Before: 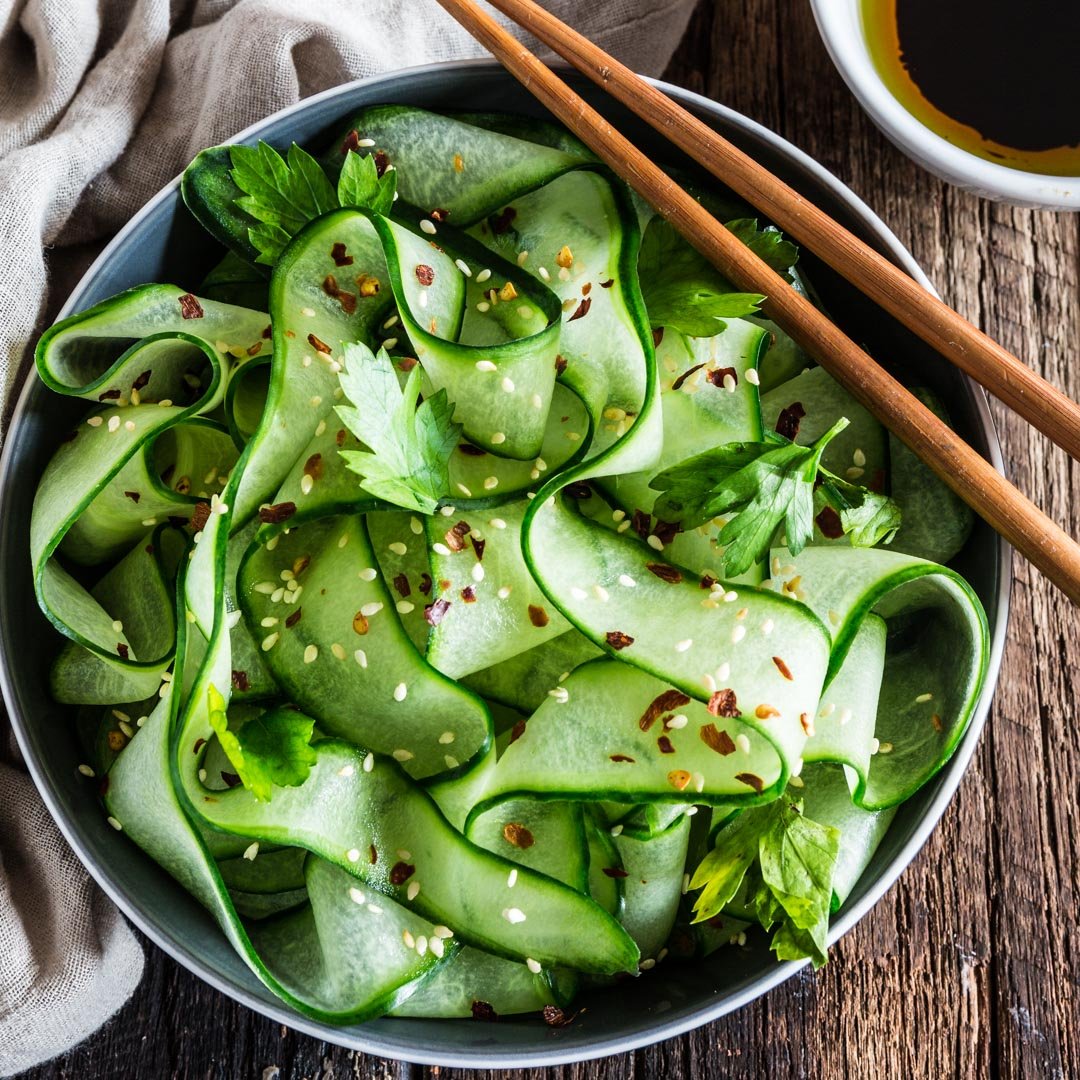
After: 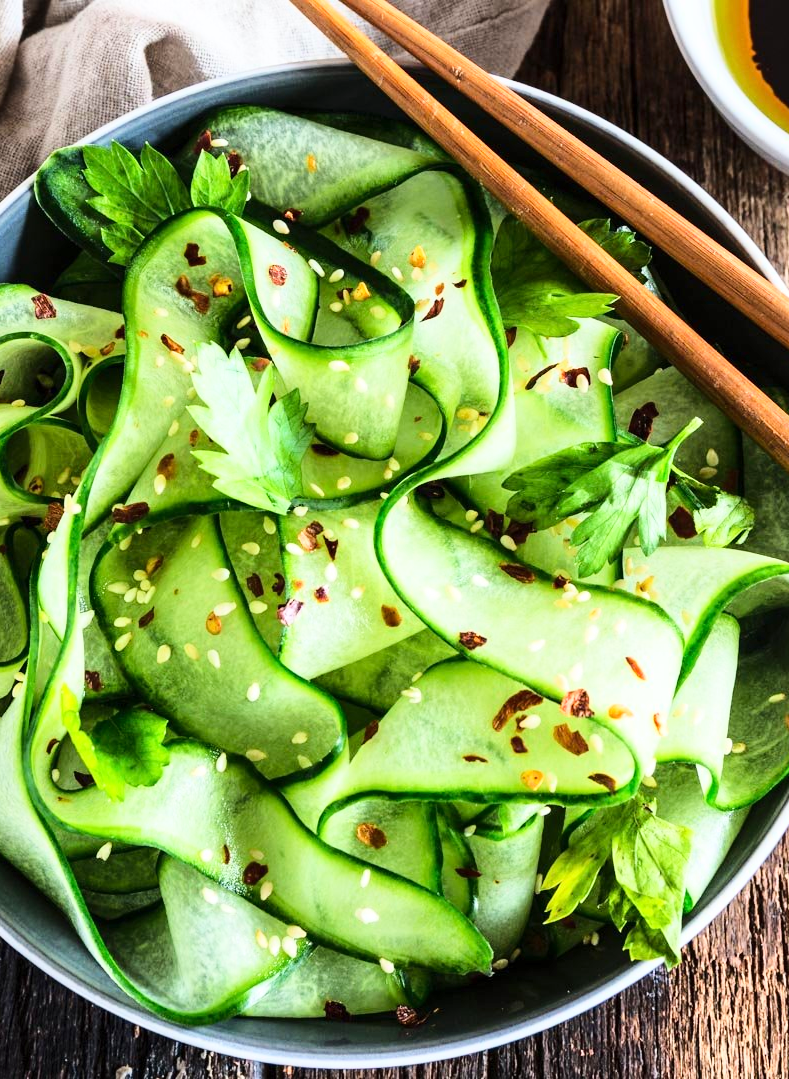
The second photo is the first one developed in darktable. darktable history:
levels: white 99.94%, levels [0, 0.478, 1]
base curve: curves: ch0 [(0, 0) (0.028, 0.03) (0.121, 0.232) (0.46, 0.748) (0.859, 0.968) (1, 1)]
crop: left 13.632%, right 13.296%
